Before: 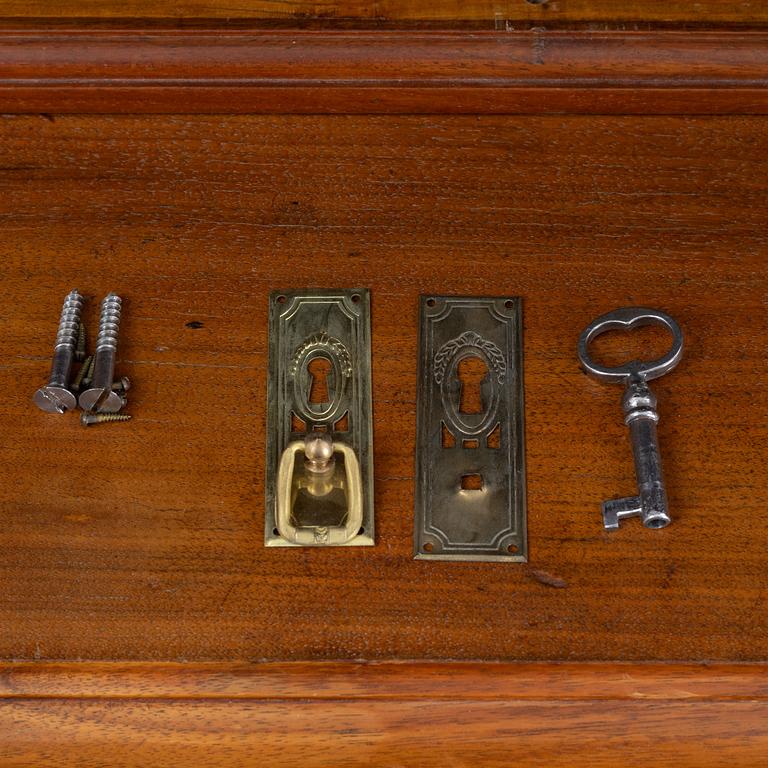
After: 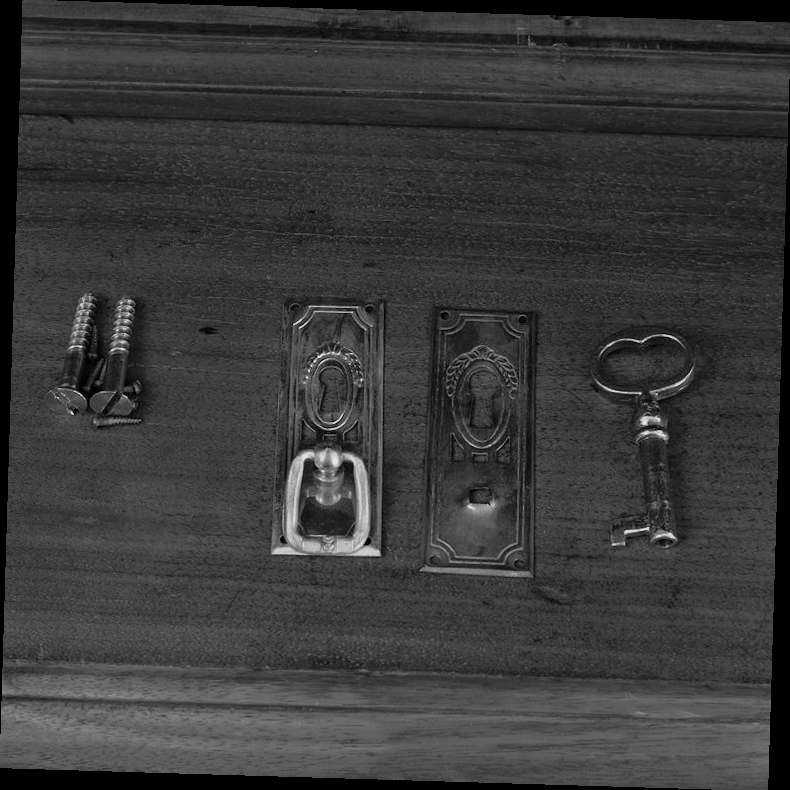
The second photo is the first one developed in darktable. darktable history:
rotate and perspective: rotation 1.72°, automatic cropping off
tone curve: curves: ch0 [(0, 0) (0.105, 0.068) (0.195, 0.162) (0.283, 0.283) (0.384, 0.404) (0.485, 0.531) (0.638, 0.681) (0.795, 0.879) (1, 0.977)]; ch1 [(0, 0) (0.161, 0.092) (0.35, 0.33) (0.379, 0.401) (0.456, 0.469) (0.498, 0.506) (0.521, 0.549) (0.58, 0.624) (0.635, 0.671) (1, 1)]; ch2 [(0, 0) (0.371, 0.362) (0.437, 0.437) (0.483, 0.484) (0.53, 0.515) (0.56, 0.58) (0.622, 0.606) (1, 1)], color space Lab, independent channels, preserve colors none
monochrome: a -11.7, b 1.62, size 0.5, highlights 0.38
